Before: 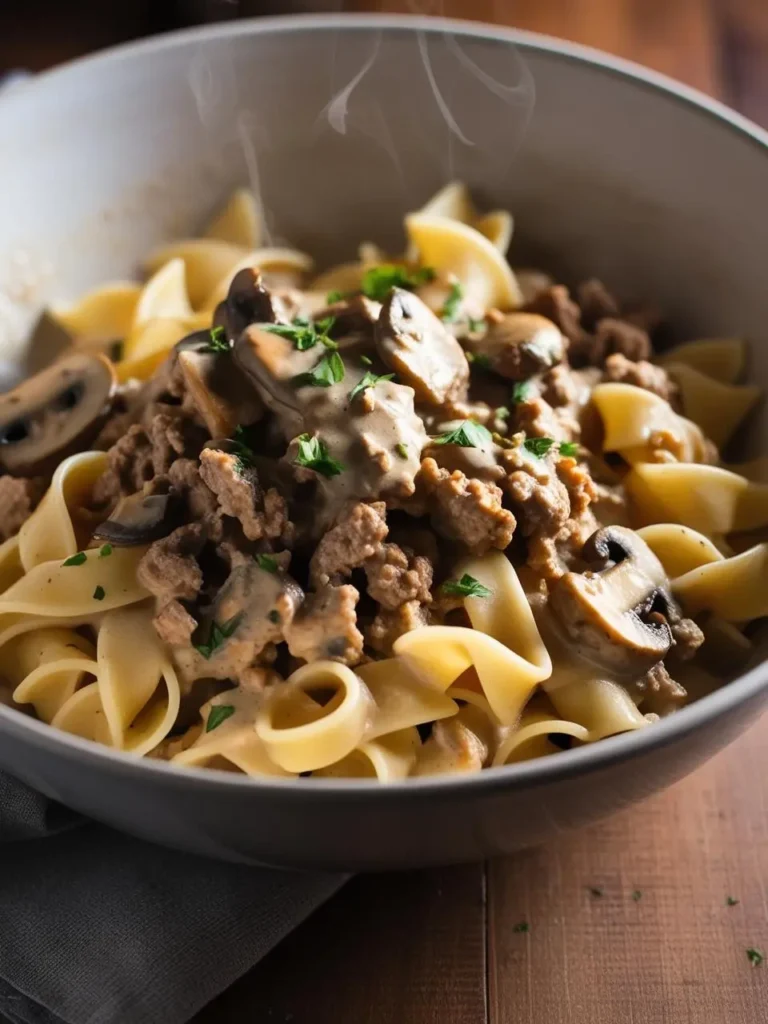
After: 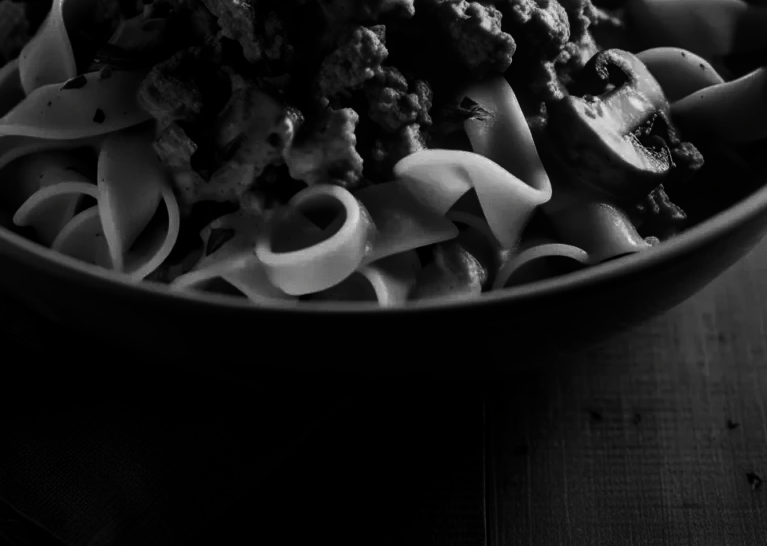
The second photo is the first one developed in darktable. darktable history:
contrast brightness saturation: contrast 0.017, brightness -0.999, saturation -0.998
local contrast: detail 109%
crop and rotate: top 46.667%, right 0.092%
